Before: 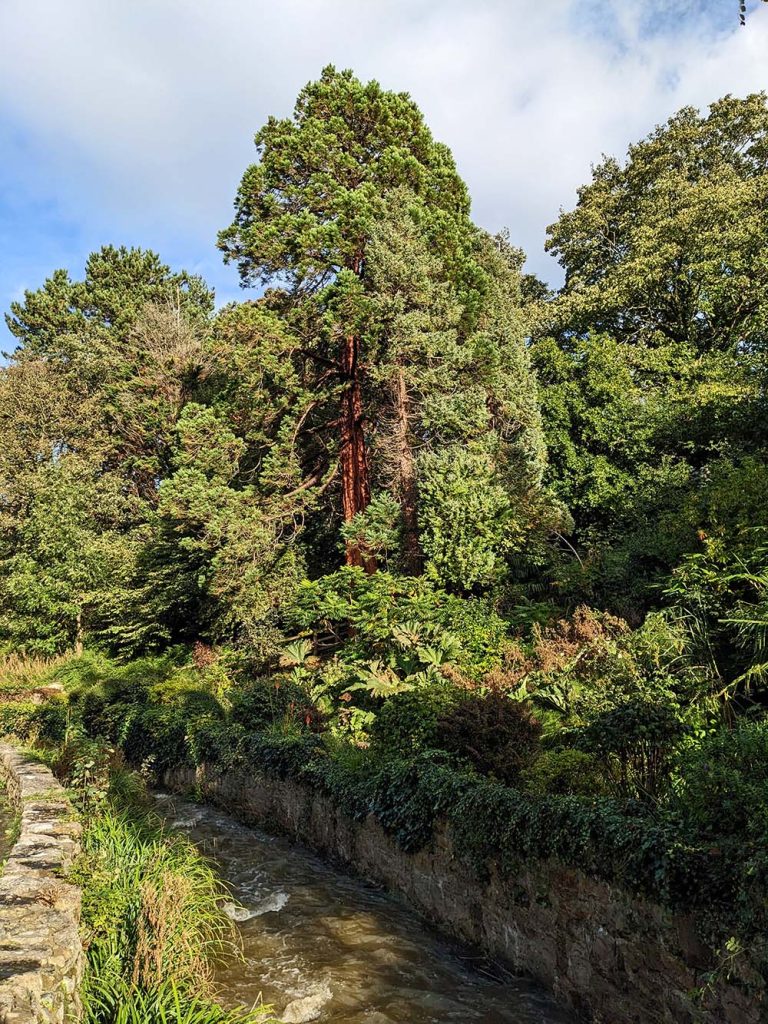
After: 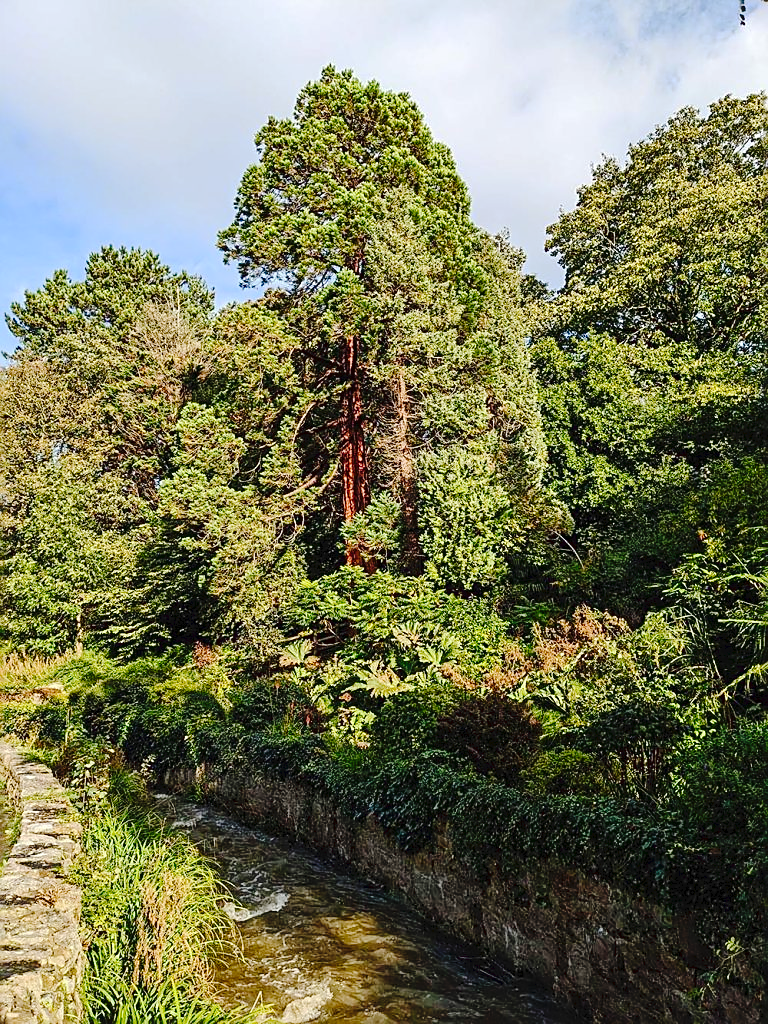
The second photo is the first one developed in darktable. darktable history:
sharpen: on, module defaults
contrast brightness saturation: contrast 0.035, saturation 0.161
tone curve: curves: ch0 [(0, 0) (0.003, 0.031) (0.011, 0.033) (0.025, 0.038) (0.044, 0.049) (0.069, 0.059) (0.1, 0.071) (0.136, 0.093) (0.177, 0.142) (0.224, 0.204) (0.277, 0.292) (0.335, 0.387) (0.399, 0.484) (0.468, 0.567) (0.543, 0.643) (0.623, 0.712) (0.709, 0.776) (0.801, 0.837) (0.898, 0.903) (1, 1)], preserve colors none
